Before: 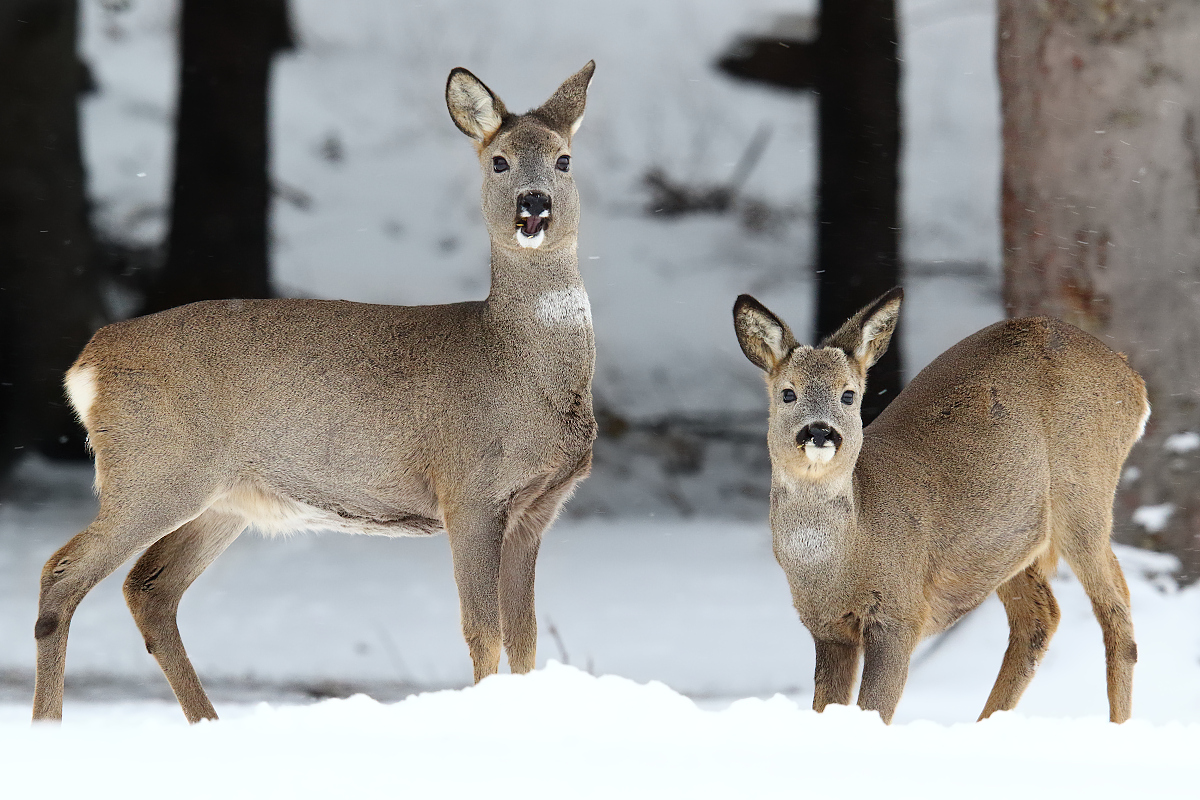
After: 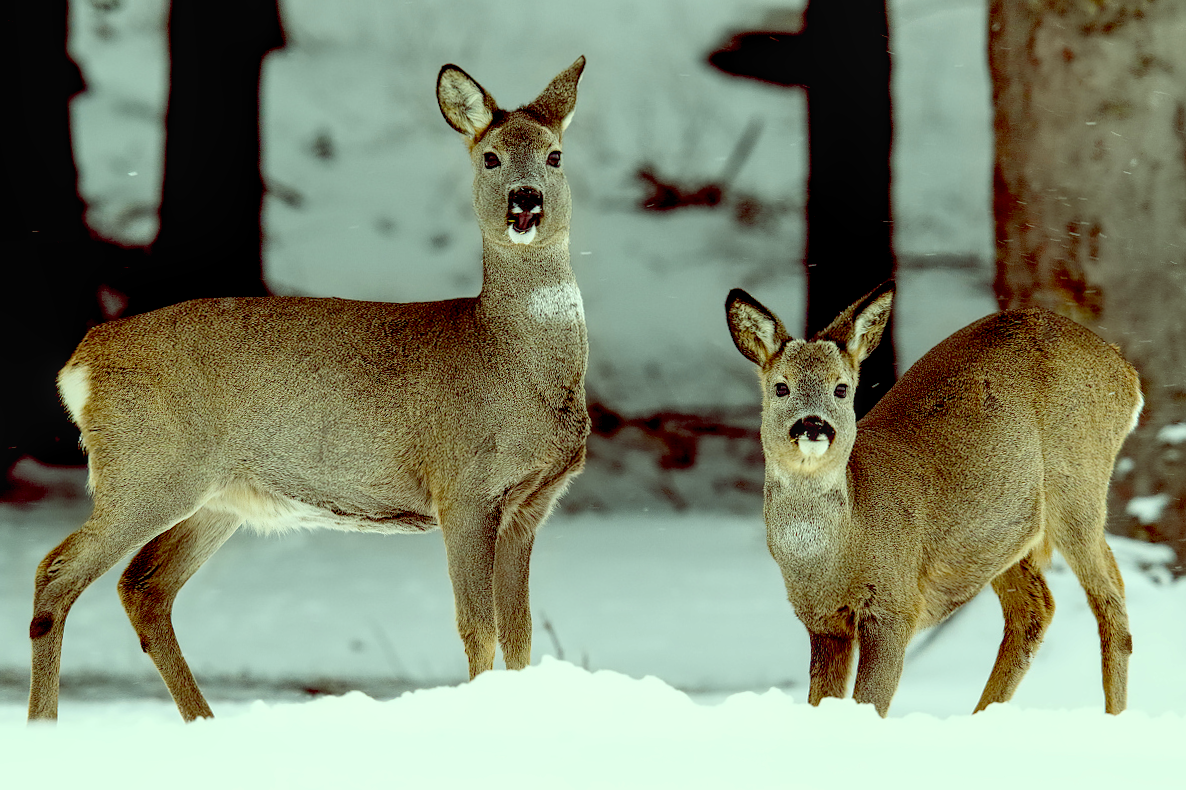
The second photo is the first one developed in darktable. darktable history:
color balance: lift [1, 1.015, 0.987, 0.985], gamma [1, 0.959, 1.042, 0.958], gain [0.927, 0.938, 1.072, 0.928], contrast 1.5%
local contrast: on, module defaults
rotate and perspective: rotation -0.45°, automatic cropping original format, crop left 0.008, crop right 0.992, crop top 0.012, crop bottom 0.988
exposure: black level correction 0.047, exposure 0.013 EV, compensate highlight preservation false
